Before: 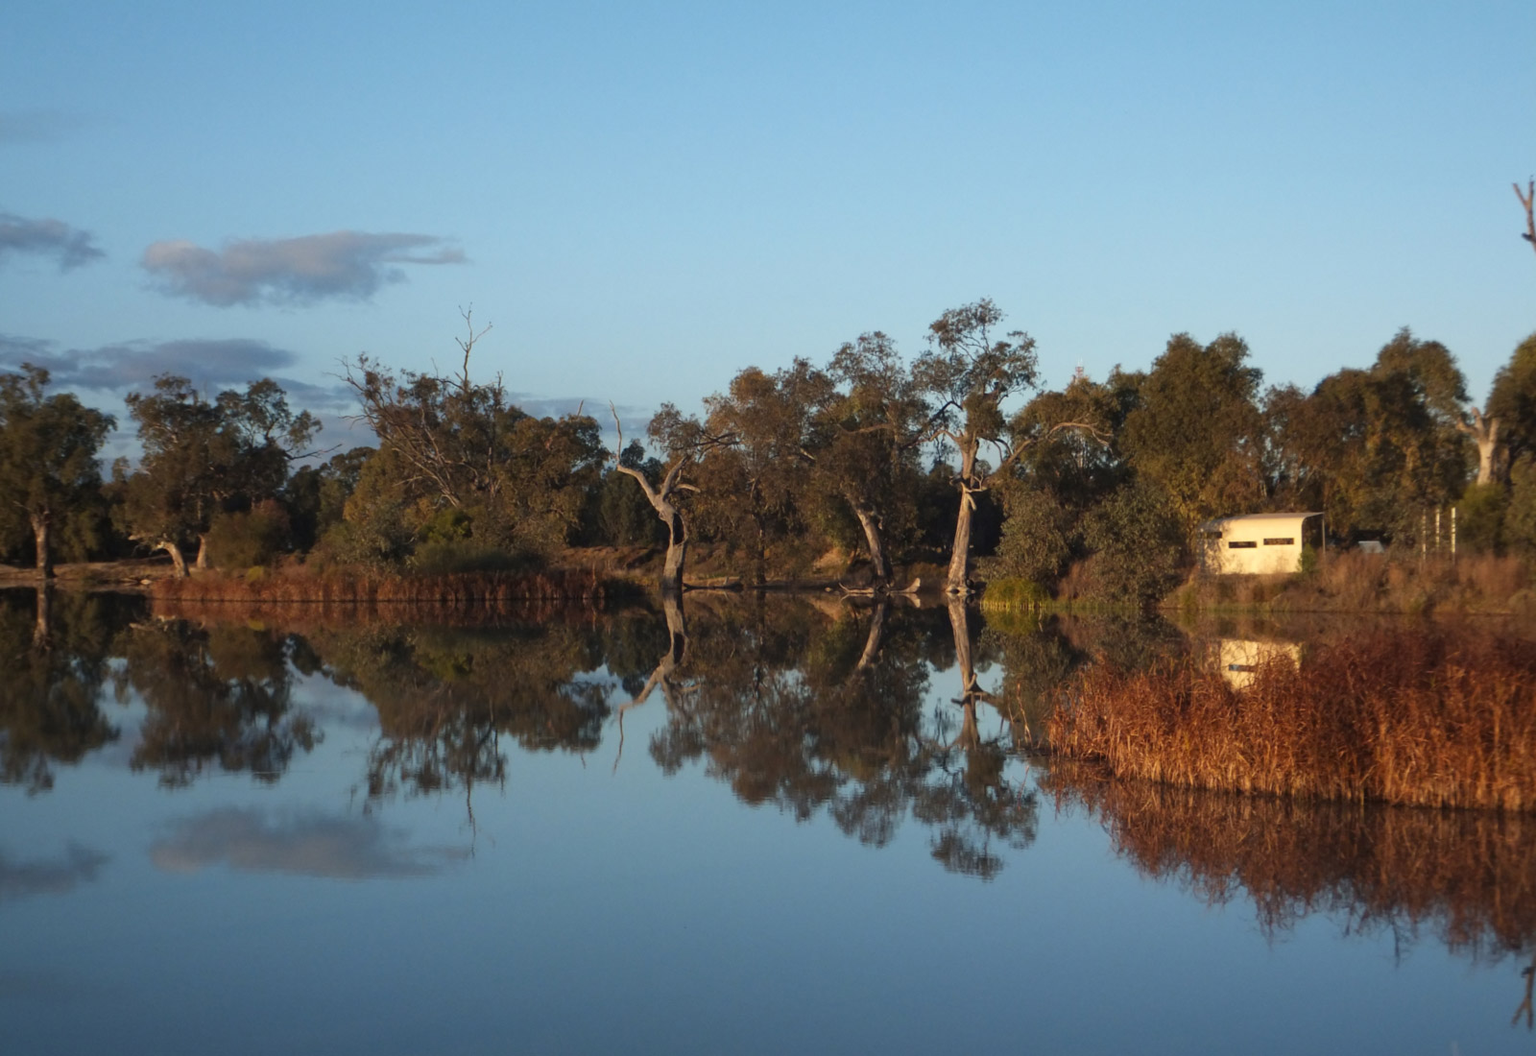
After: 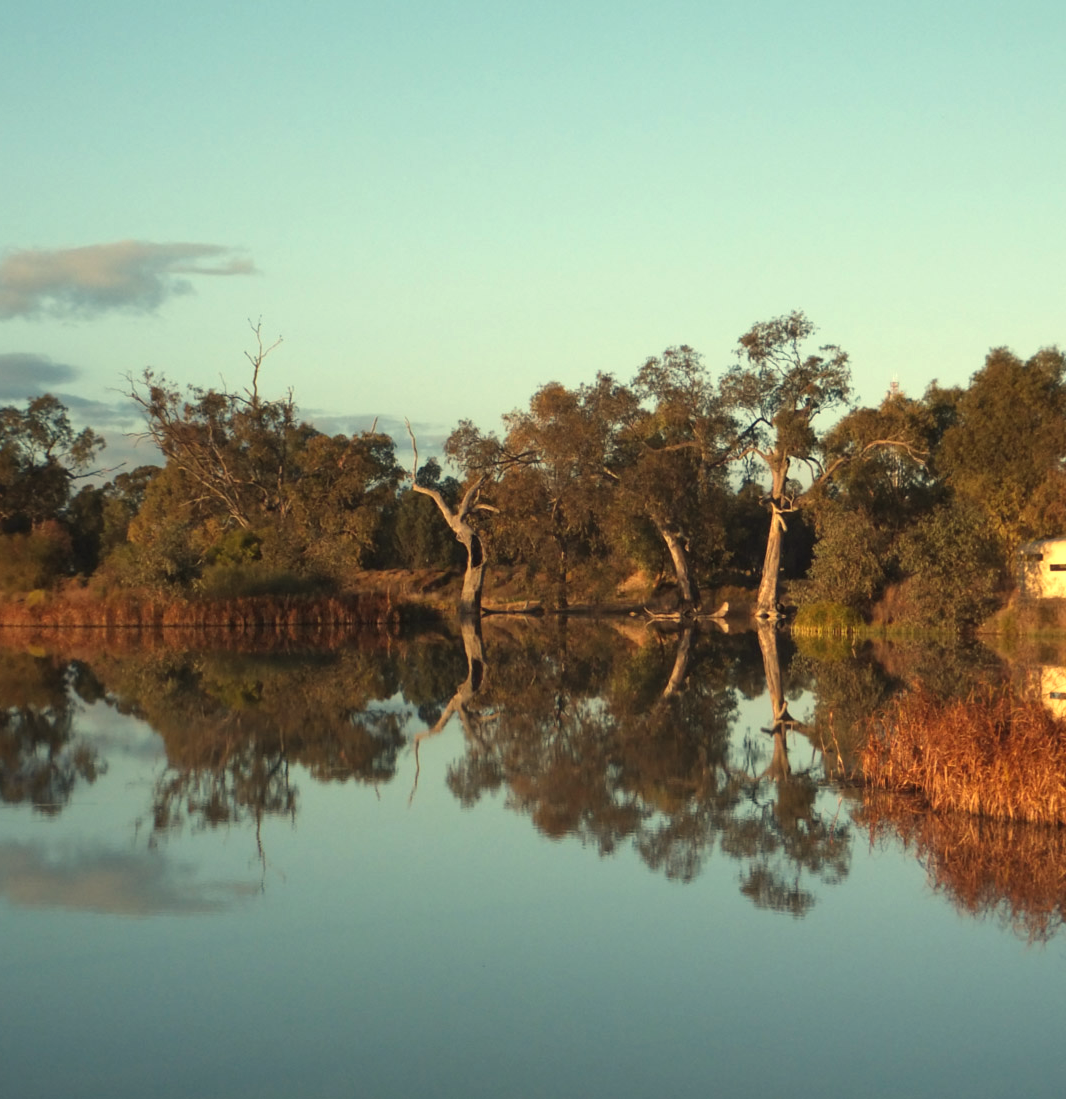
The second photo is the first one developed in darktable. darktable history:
white balance: red 1.08, blue 0.791
exposure: black level correction 0, exposure 0.5 EV, compensate highlight preservation false
crop and rotate: left 14.436%, right 18.898%
